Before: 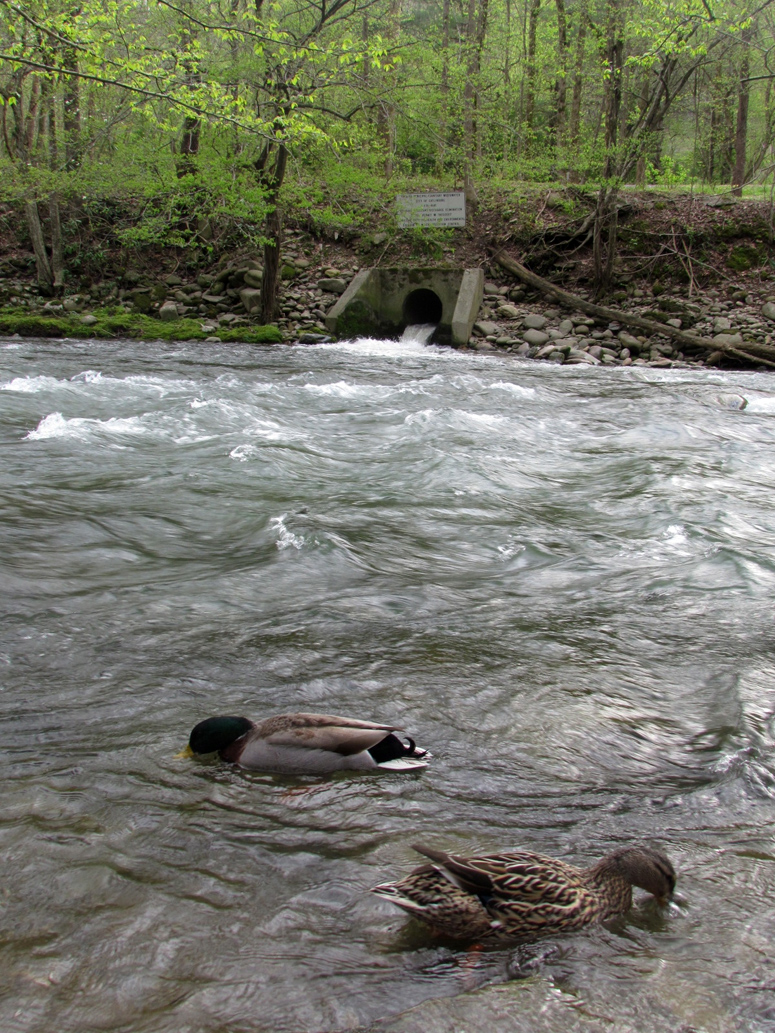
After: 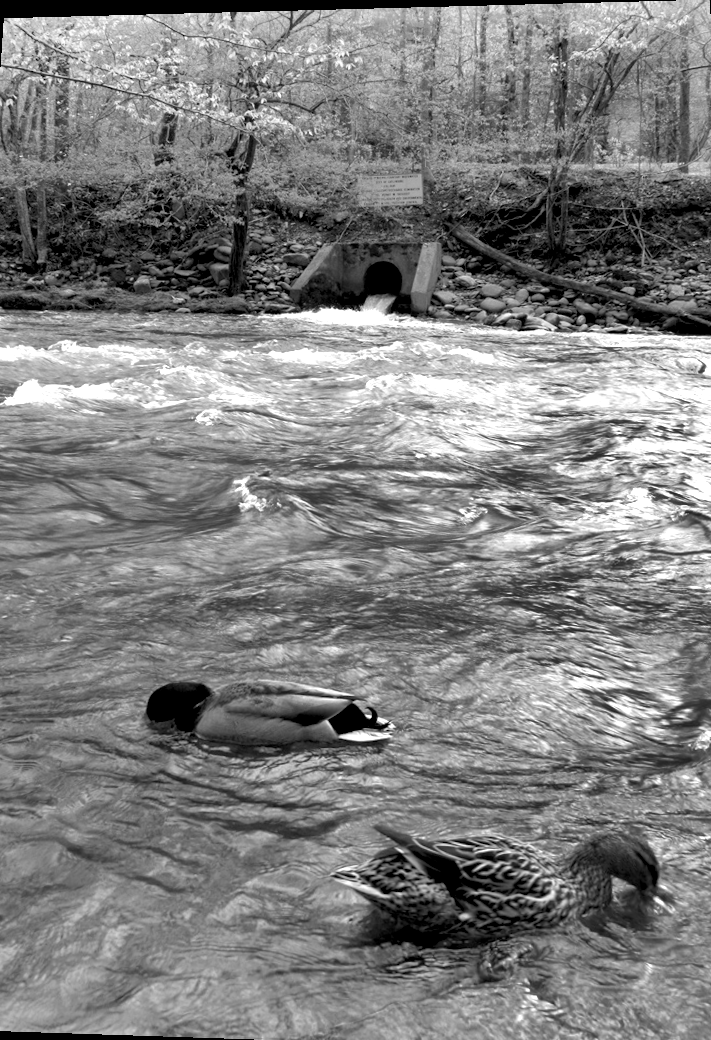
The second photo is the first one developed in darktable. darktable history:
monochrome: on, module defaults
rotate and perspective: rotation 0.128°, lens shift (vertical) -0.181, lens shift (horizontal) -0.044, shear 0.001, automatic cropping off
exposure: black level correction 0.008, exposure 0.979 EV, compensate highlight preservation false
shadows and highlights: shadows 80.73, white point adjustment -9.07, highlights -61.46, soften with gaussian
crop: left 7.598%, right 7.873%
